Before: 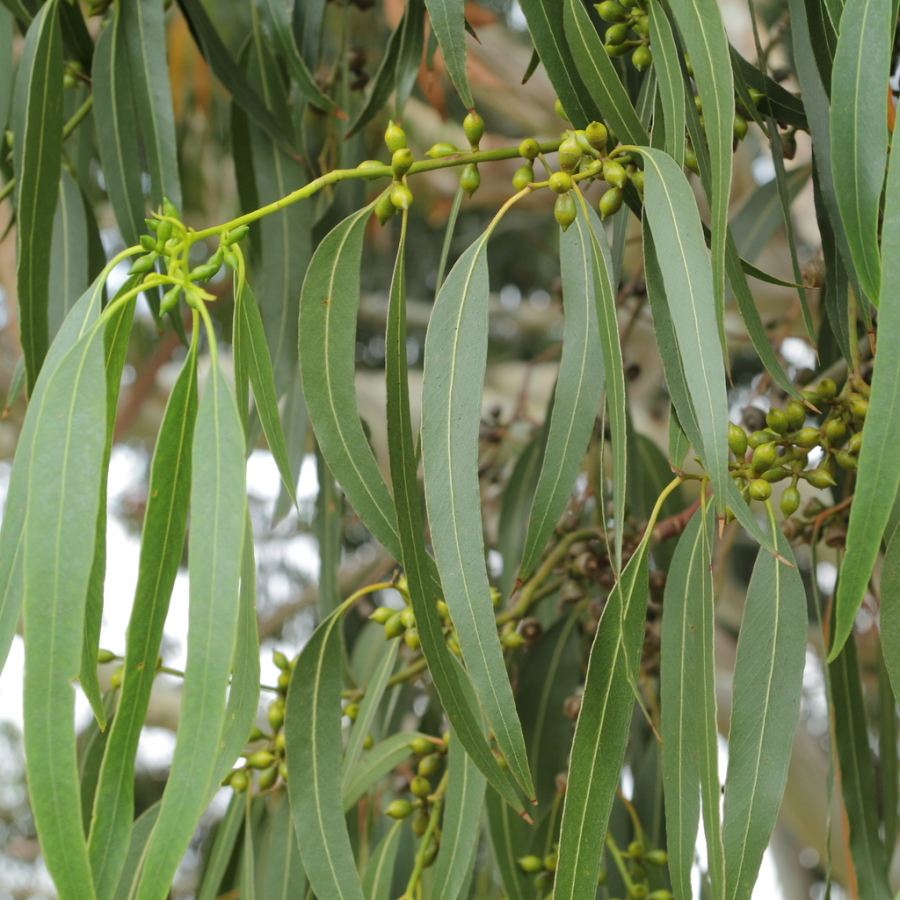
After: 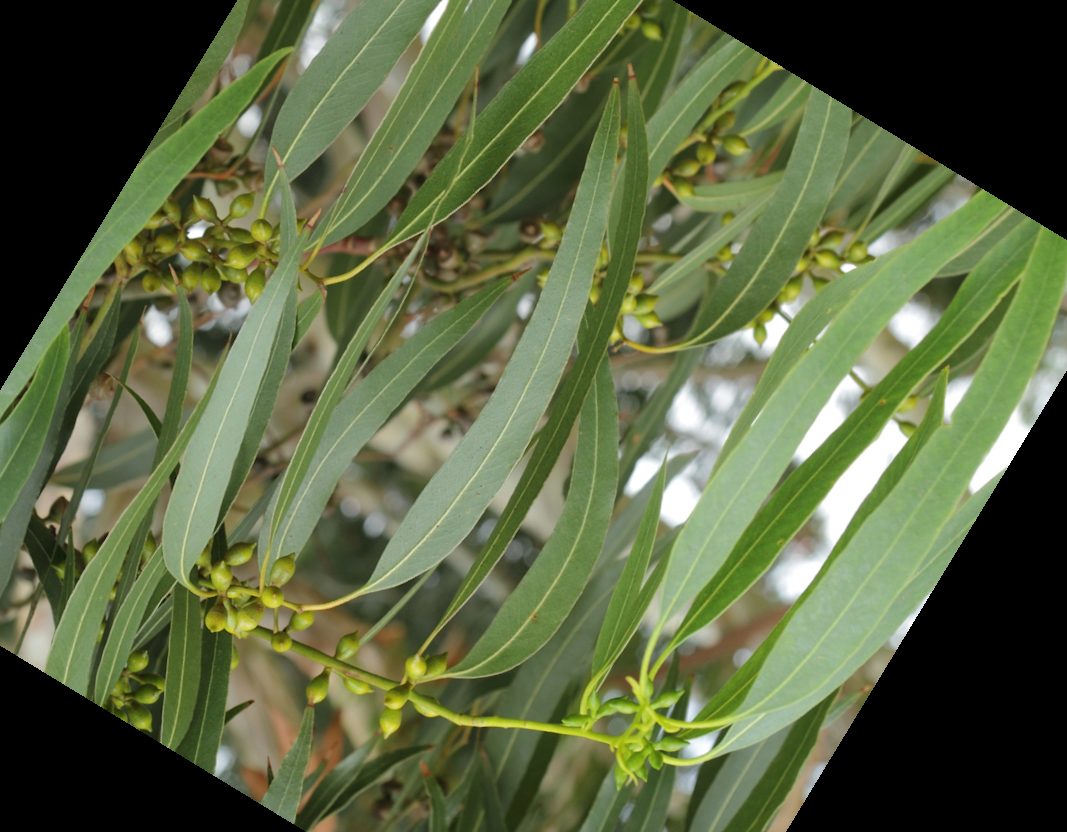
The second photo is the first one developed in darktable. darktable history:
crop and rotate: angle 148.68°, left 9.111%, top 15.603%, right 4.588%, bottom 17.041%
